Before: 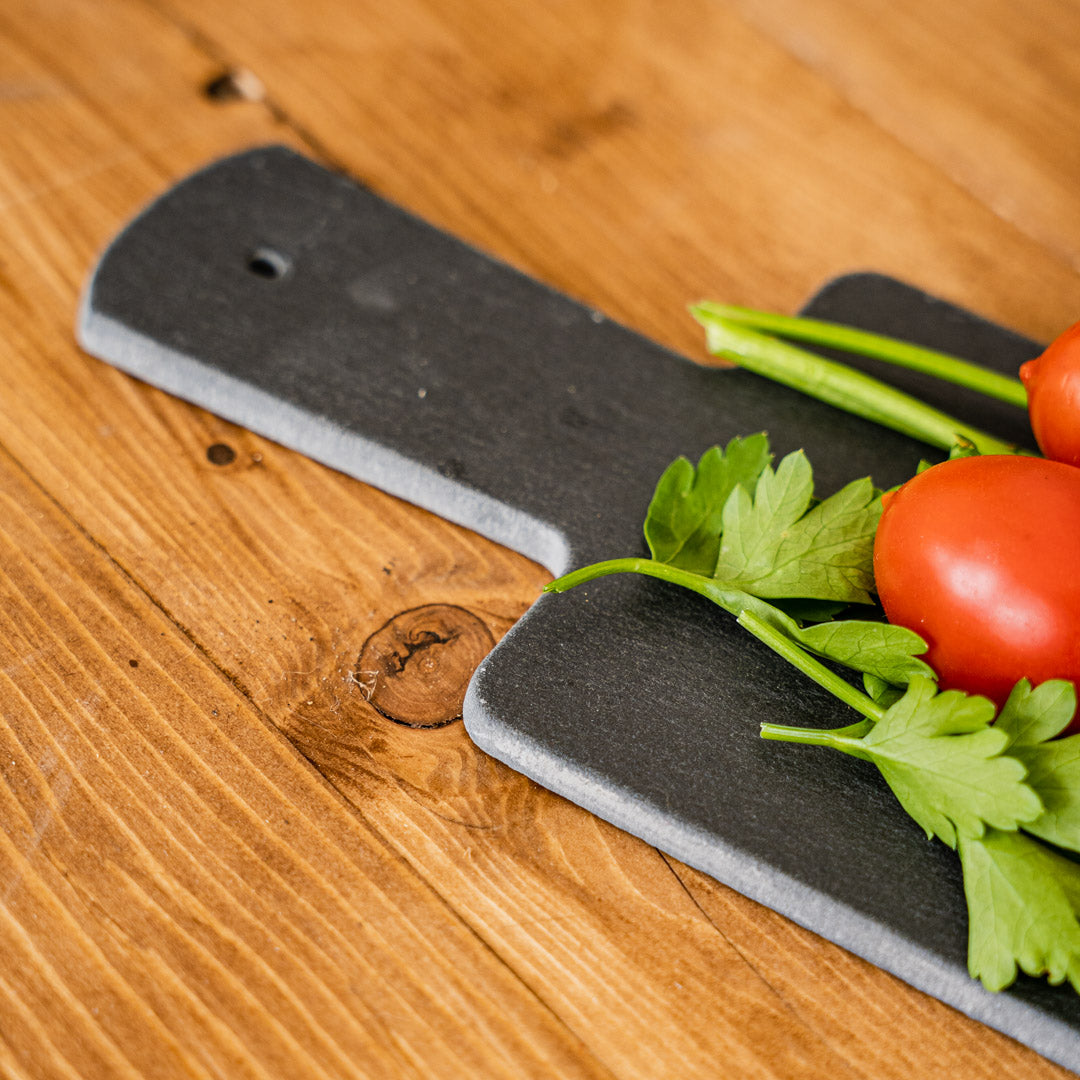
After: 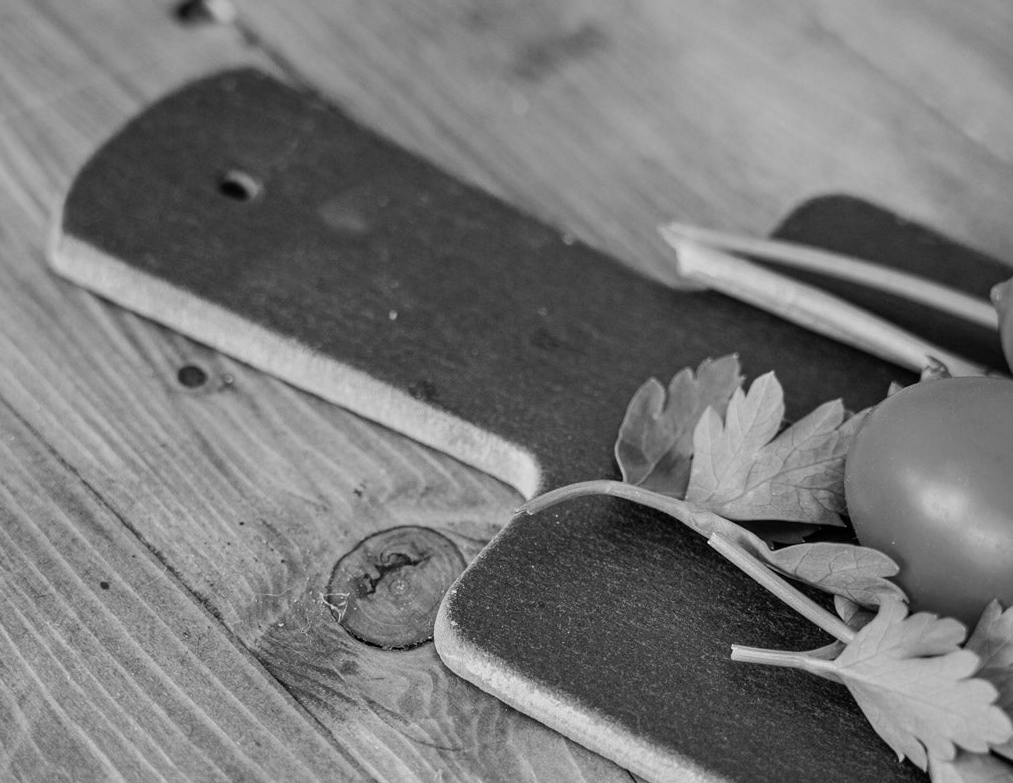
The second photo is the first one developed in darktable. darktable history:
monochrome: size 1
crop: left 2.737%, top 7.287%, right 3.421%, bottom 20.179%
white balance: red 1, blue 1
